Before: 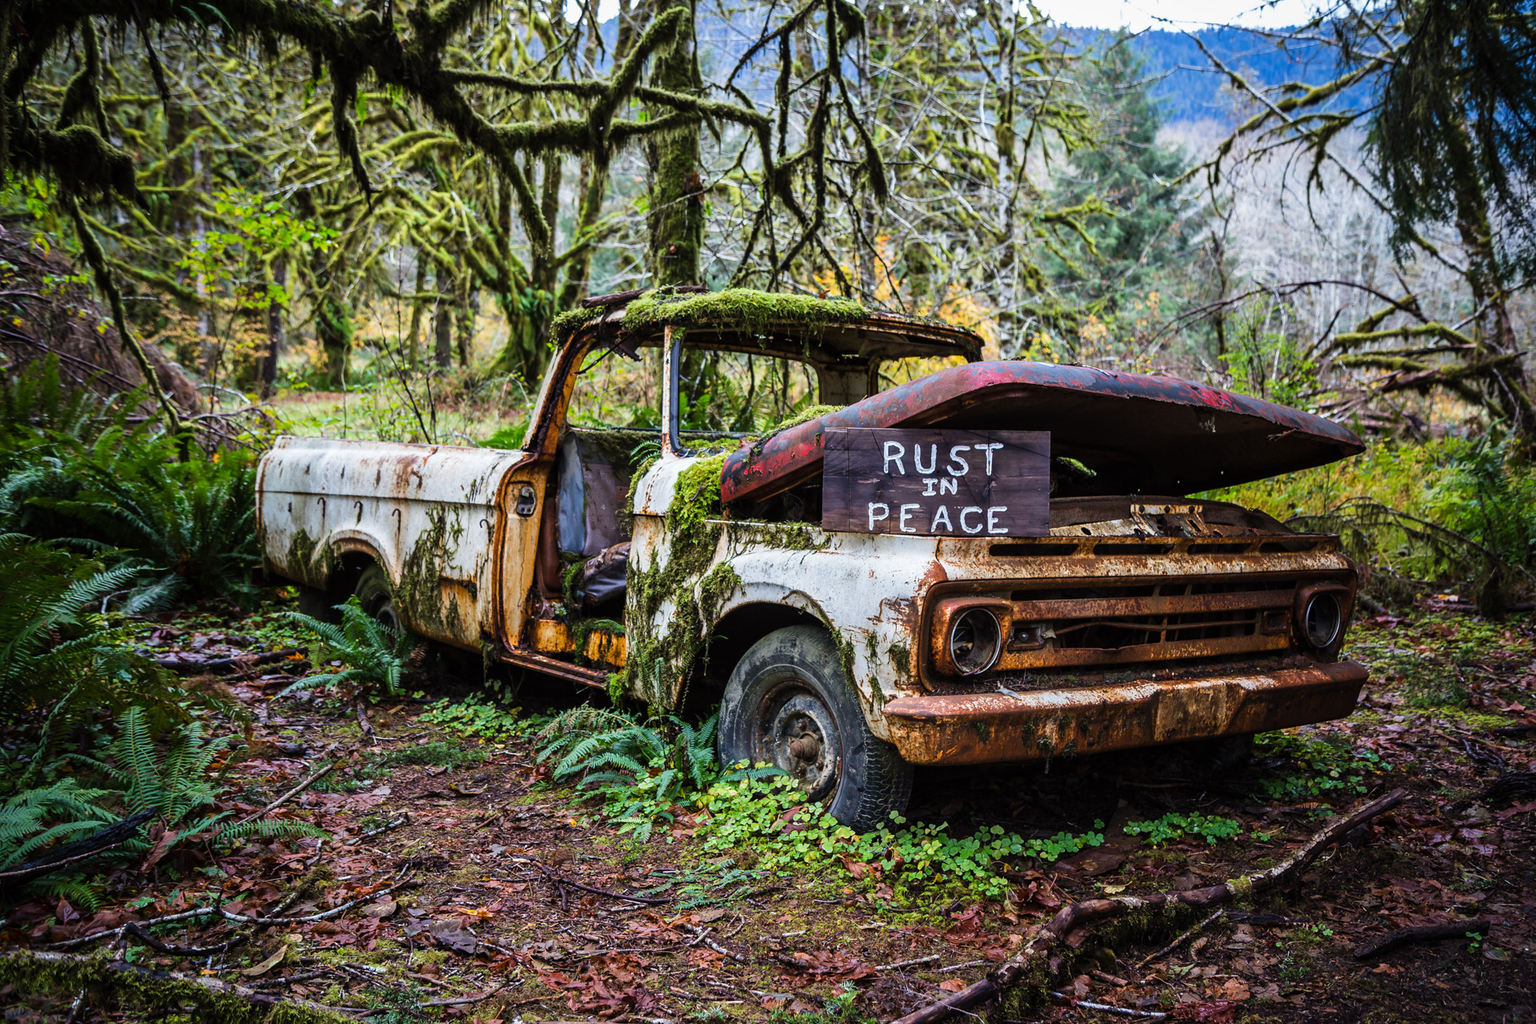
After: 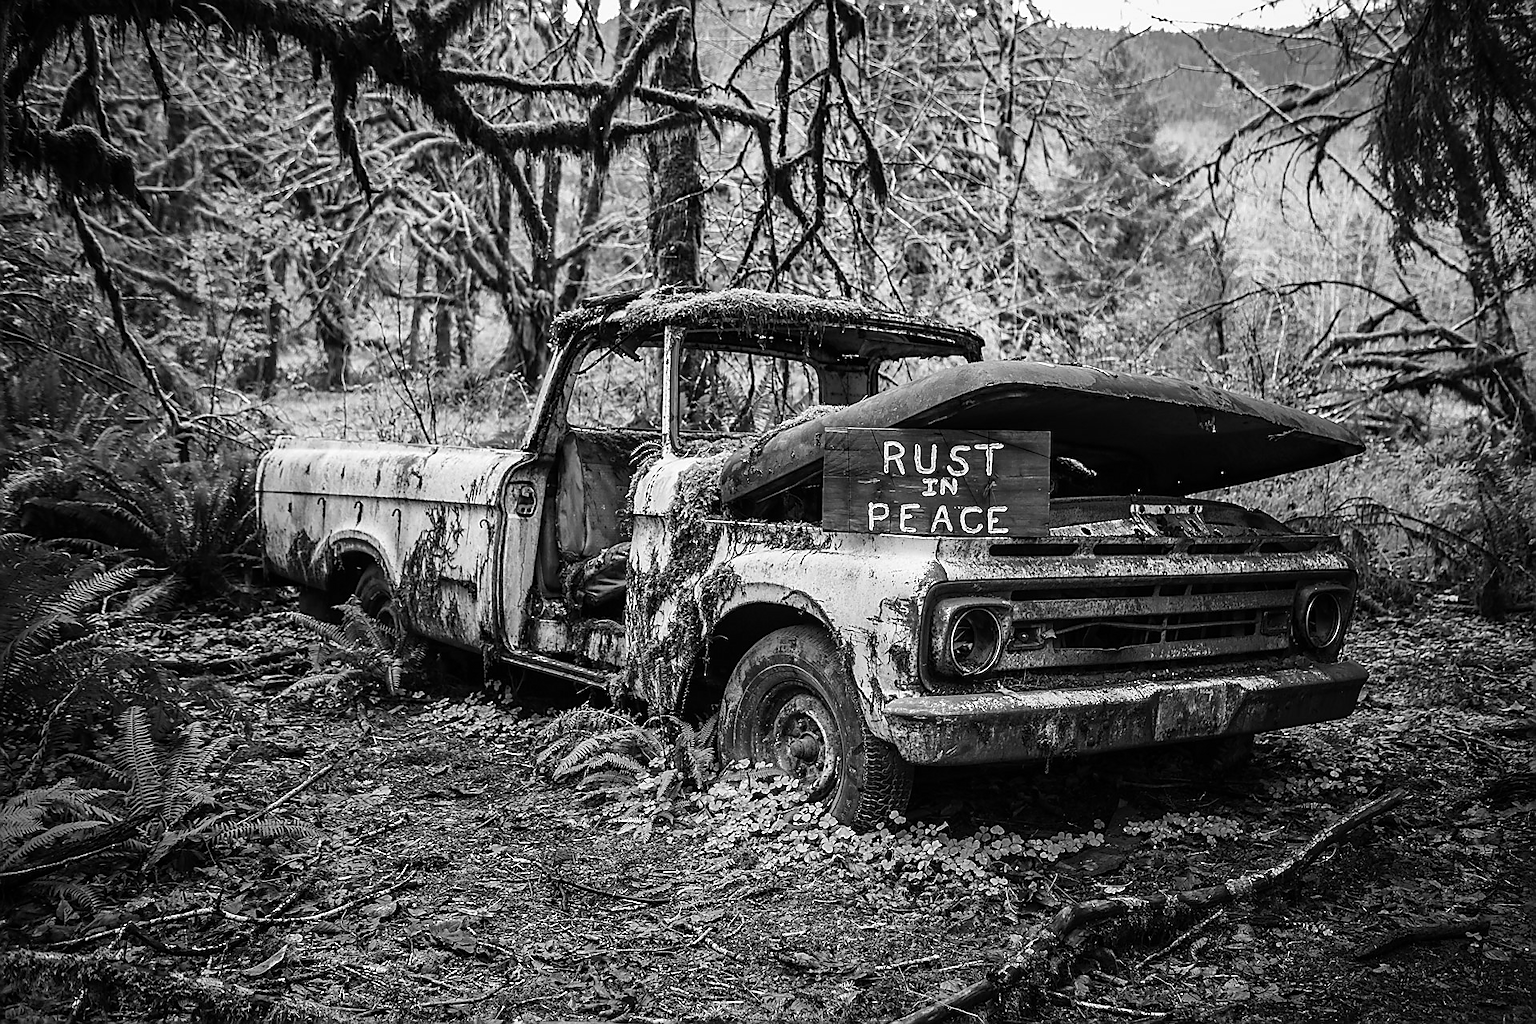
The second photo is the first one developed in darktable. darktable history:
monochrome: on, module defaults
sharpen: radius 1.4, amount 1.25, threshold 0.7
